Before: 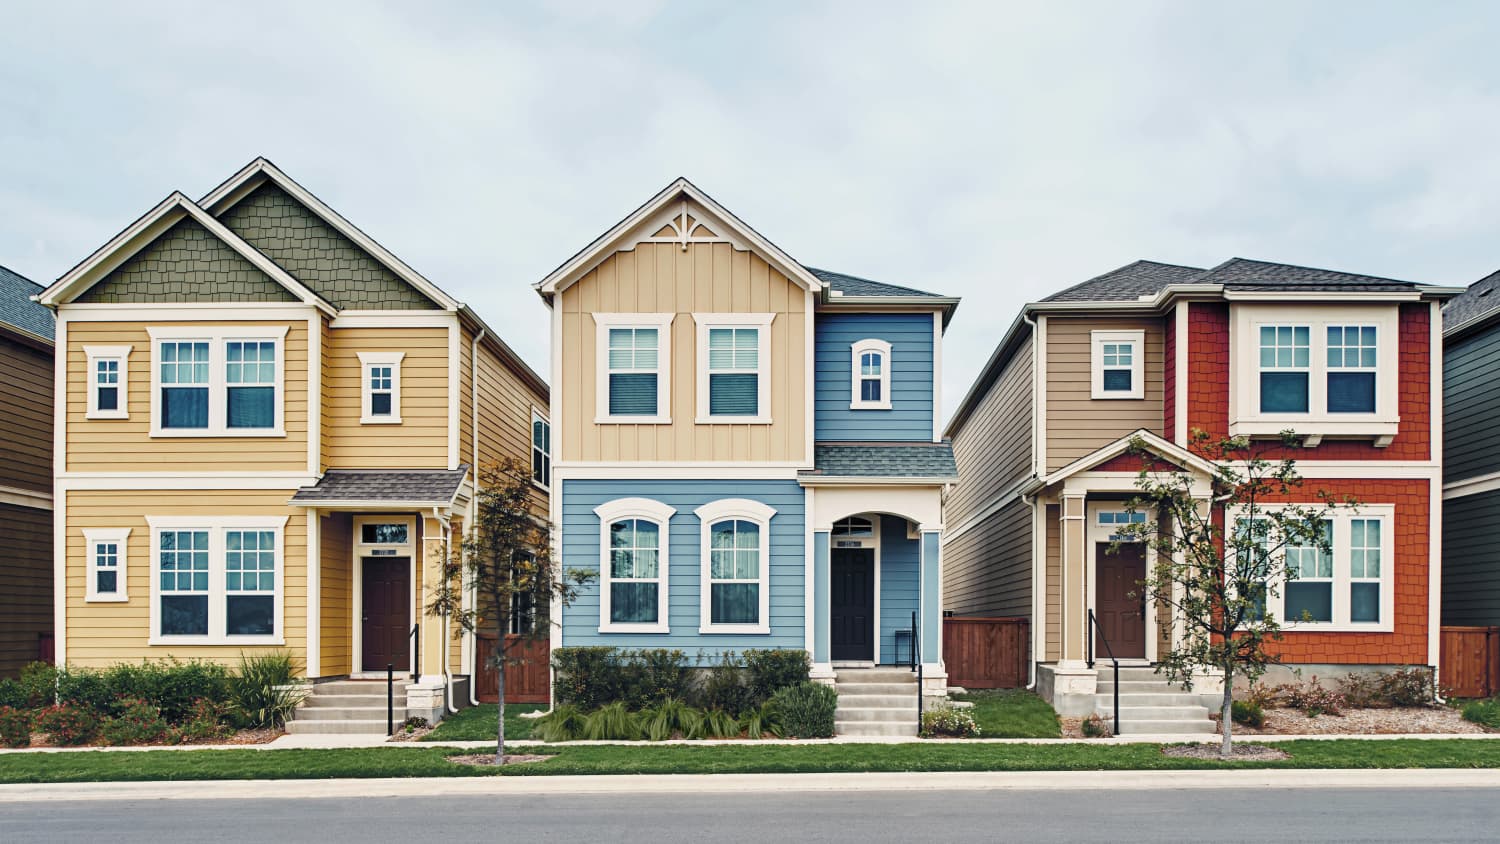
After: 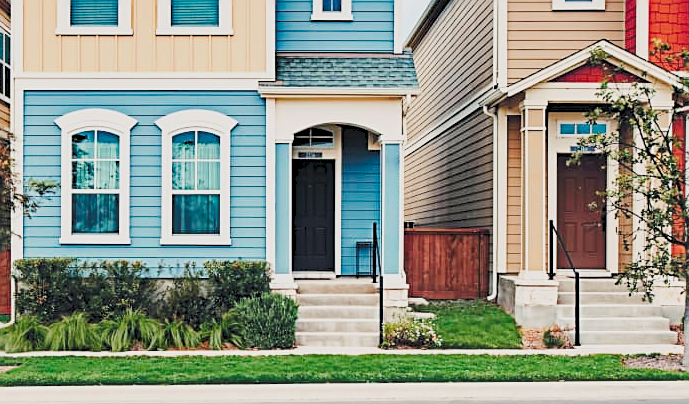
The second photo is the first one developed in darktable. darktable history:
tone equalizer: edges refinement/feathering 500, mask exposure compensation -1.57 EV, preserve details guided filter
tone curve: curves: ch0 [(0, 0) (0.003, 0.077) (0.011, 0.089) (0.025, 0.105) (0.044, 0.122) (0.069, 0.134) (0.1, 0.151) (0.136, 0.171) (0.177, 0.198) (0.224, 0.23) (0.277, 0.273) (0.335, 0.343) (0.399, 0.422) (0.468, 0.508) (0.543, 0.601) (0.623, 0.695) (0.709, 0.782) (0.801, 0.866) (0.898, 0.934) (1, 1)], preserve colors none
filmic rgb: black relative exposure -8.87 EV, white relative exposure 4.98 EV, target black luminance 0%, hardness 3.79, latitude 66.69%, contrast 0.816, highlights saturation mix 10.08%, shadows ↔ highlights balance 20.1%
exposure: exposure 0.6 EV, compensate highlight preservation false
crop: left 35.934%, top 46.192%, right 18.101%, bottom 5.898%
sharpen: on, module defaults
haze removal: compatibility mode true, adaptive false
